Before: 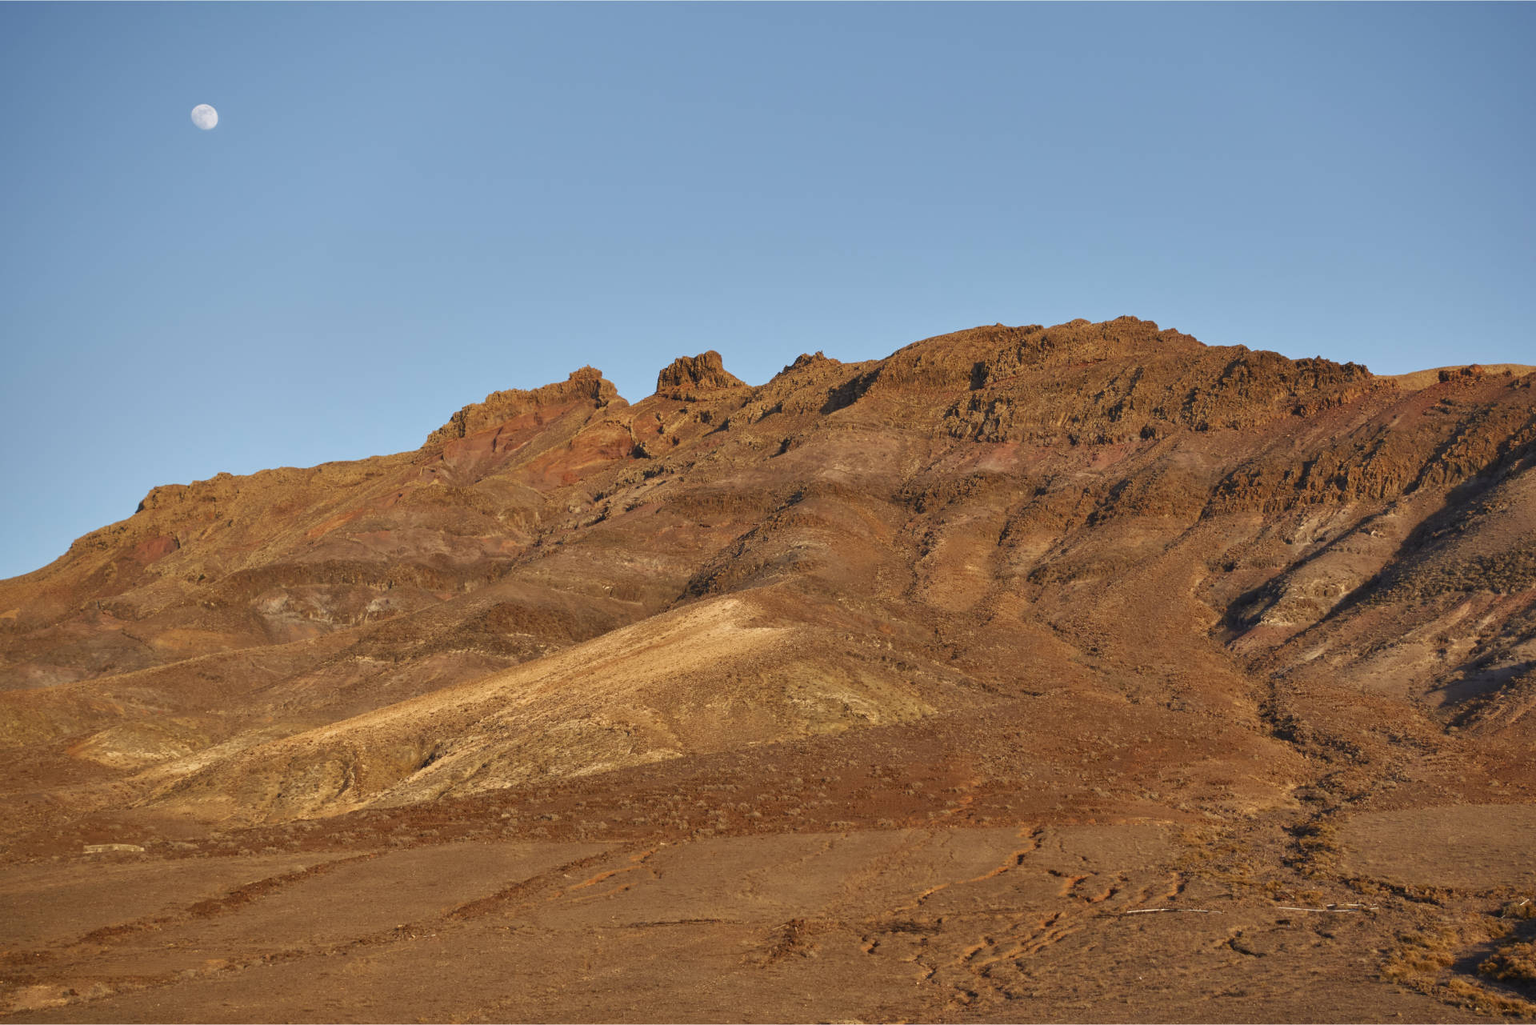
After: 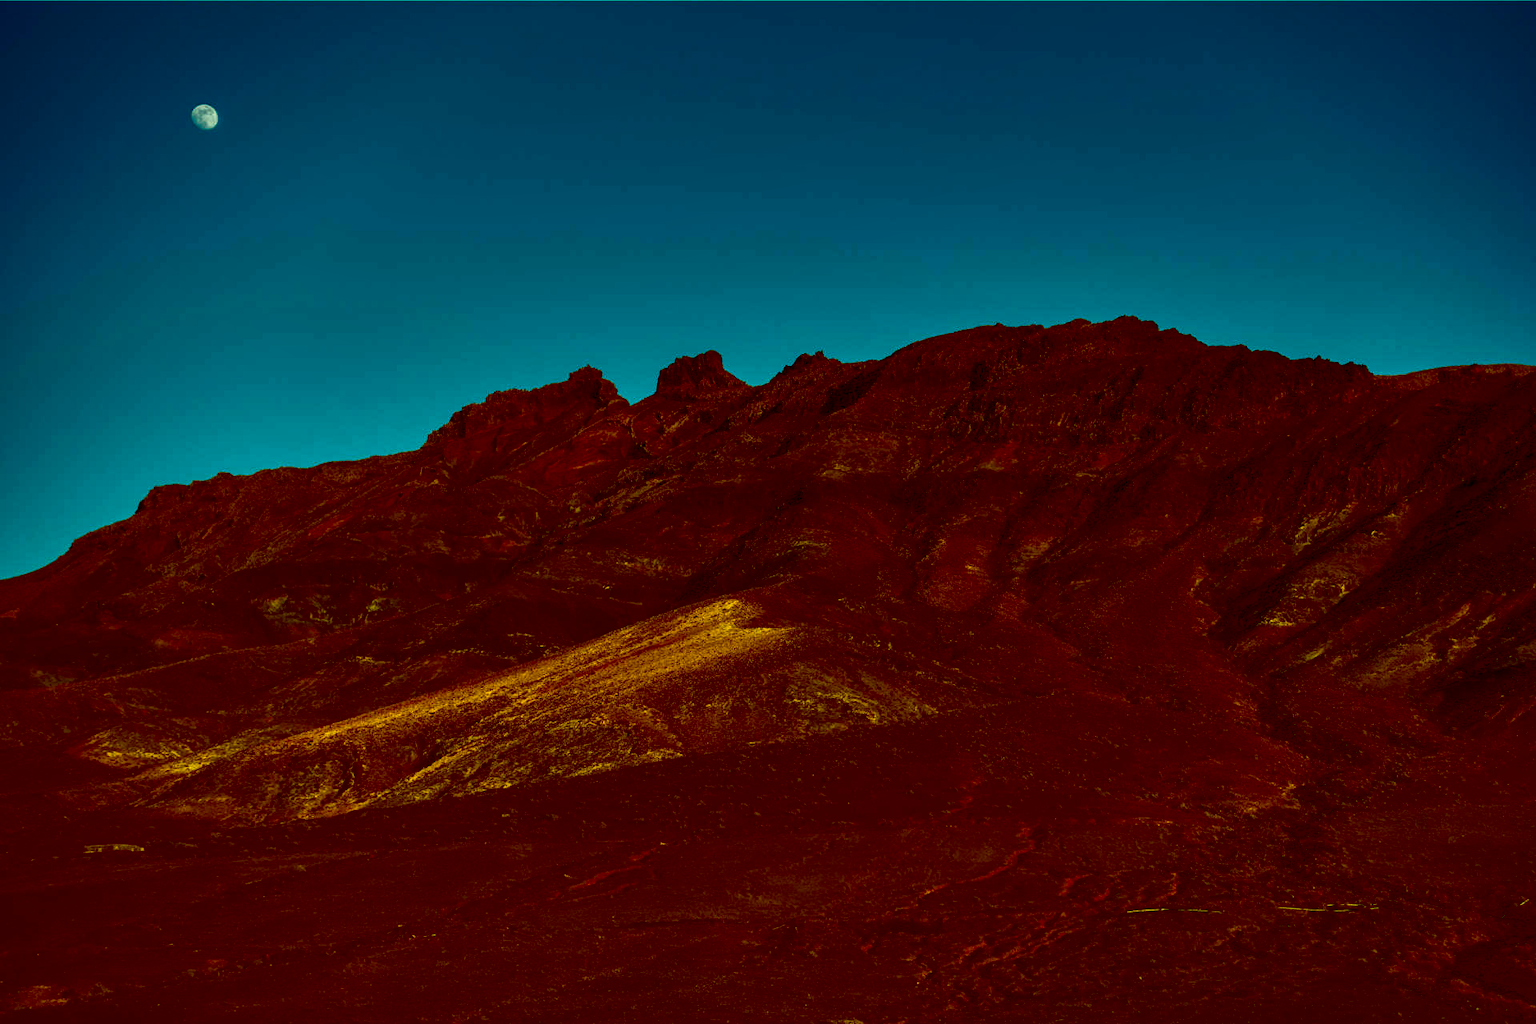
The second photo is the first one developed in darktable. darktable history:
local contrast: highlights 19%, detail 186%
contrast brightness saturation: brightness -1, saturation 1
color balance: lift [1, 1.015, 0.987, 0.985], gamma [1, 0.959, 1.042, 0.958], gain [0.927, 0.938, 1.072, 0.928], contrast 1.5%
